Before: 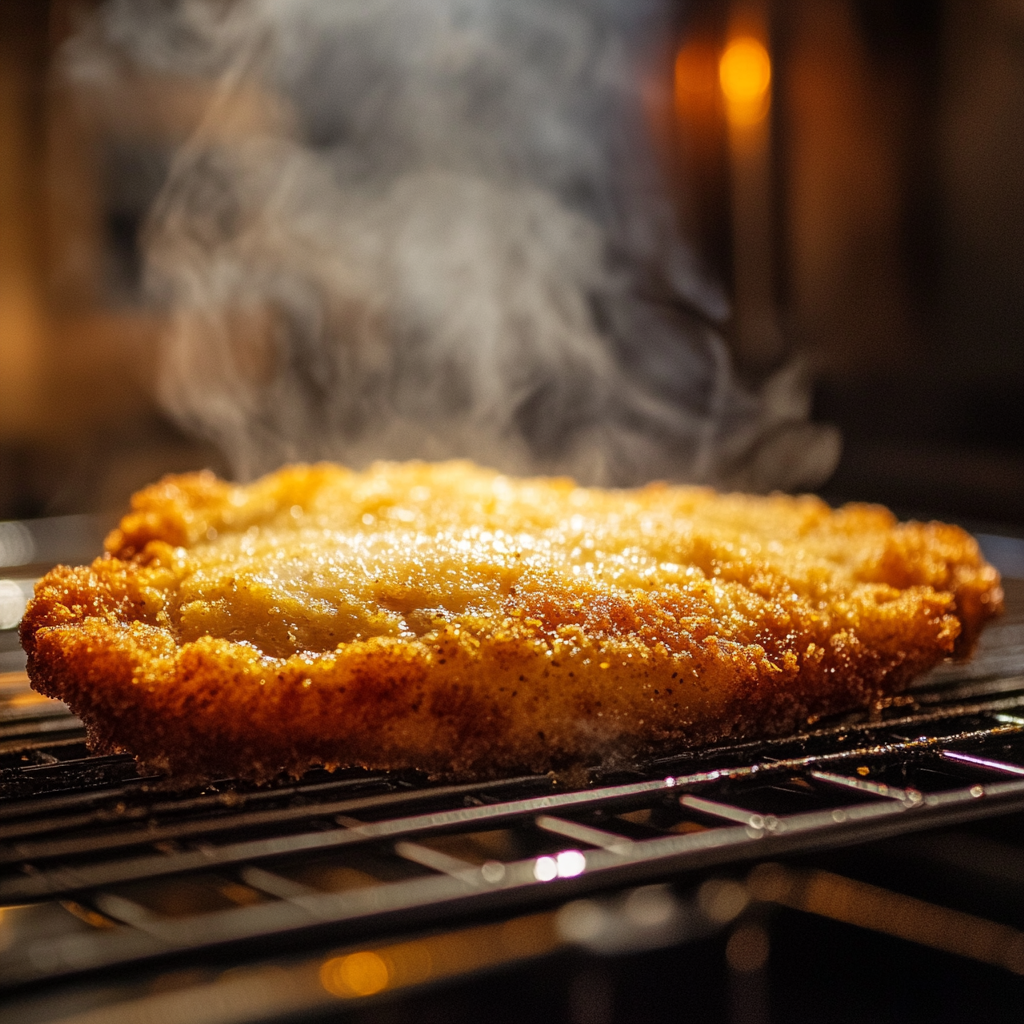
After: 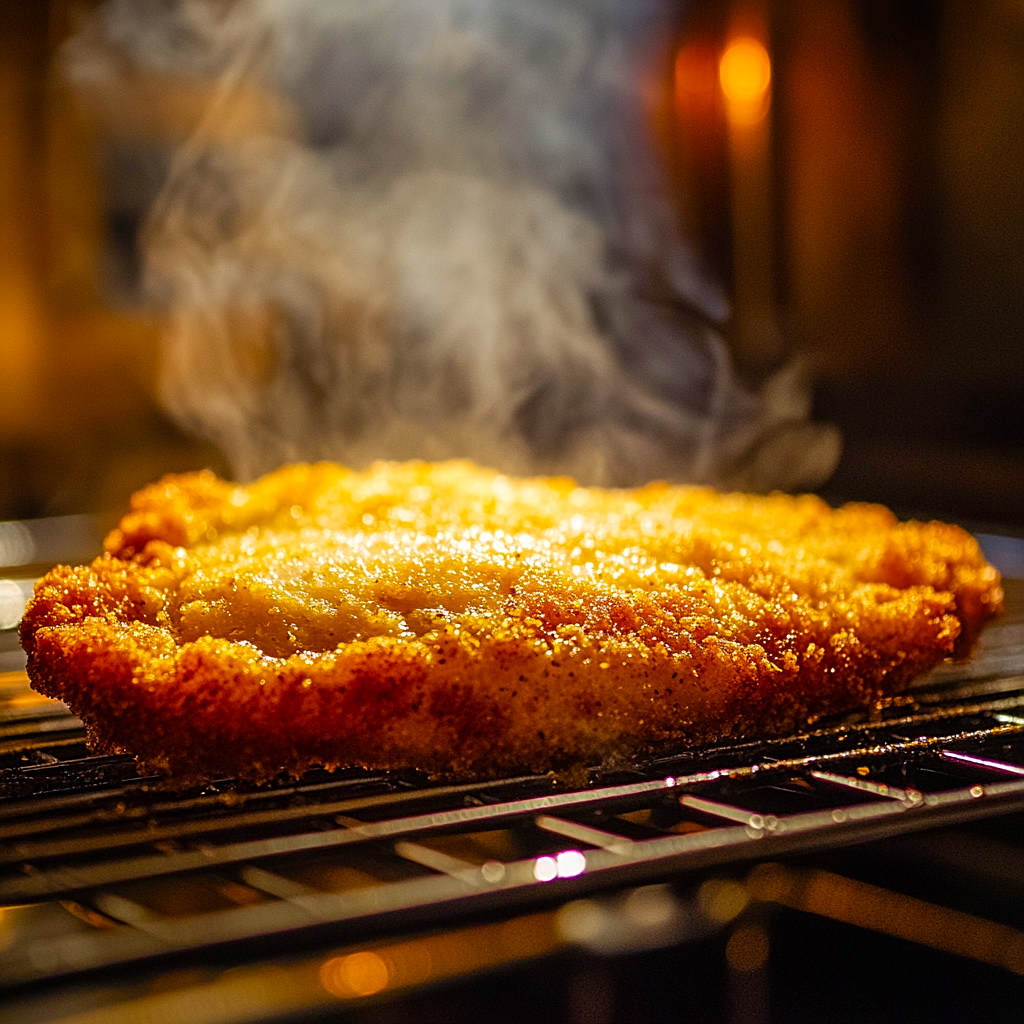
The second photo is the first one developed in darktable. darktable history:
velvia: strength 51.18%, mid-tones bias 0.516
sharpen: on, module defaults
